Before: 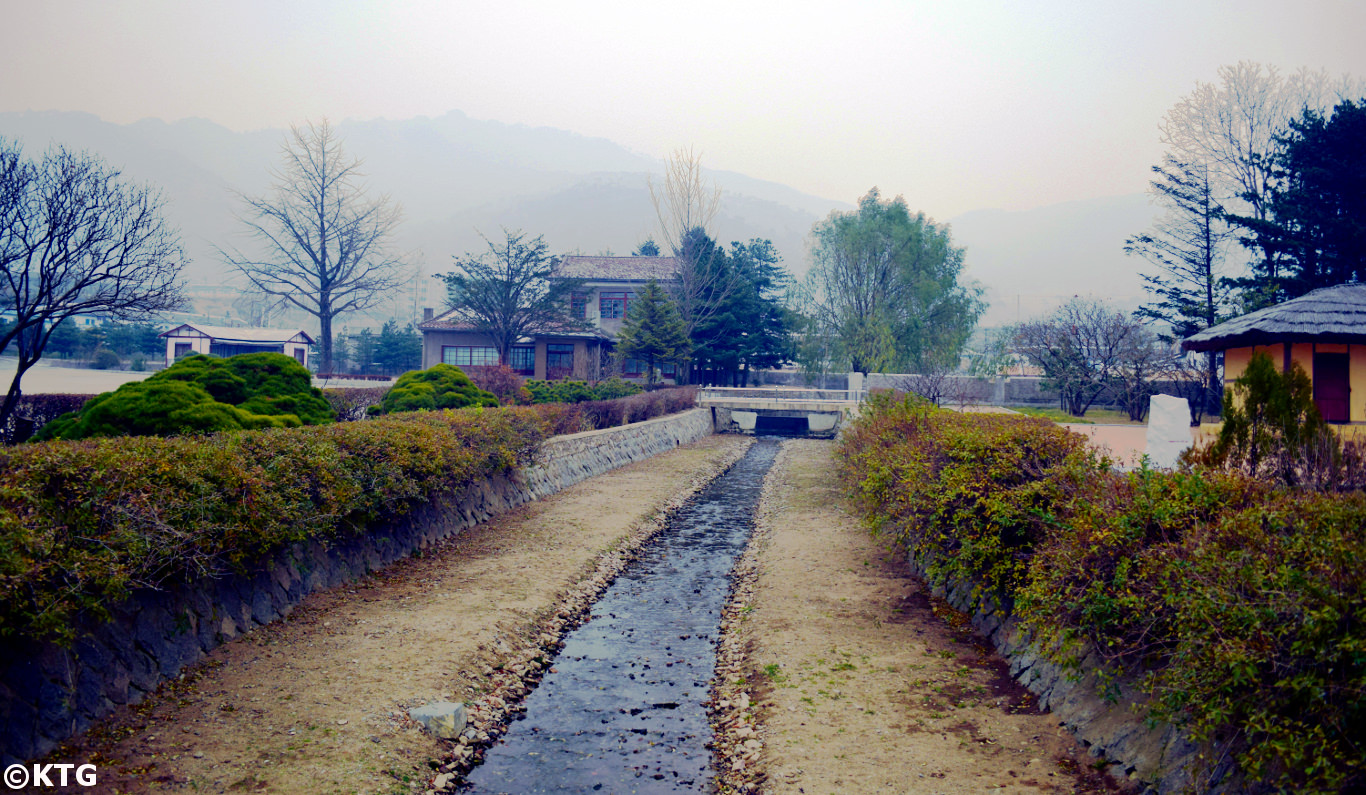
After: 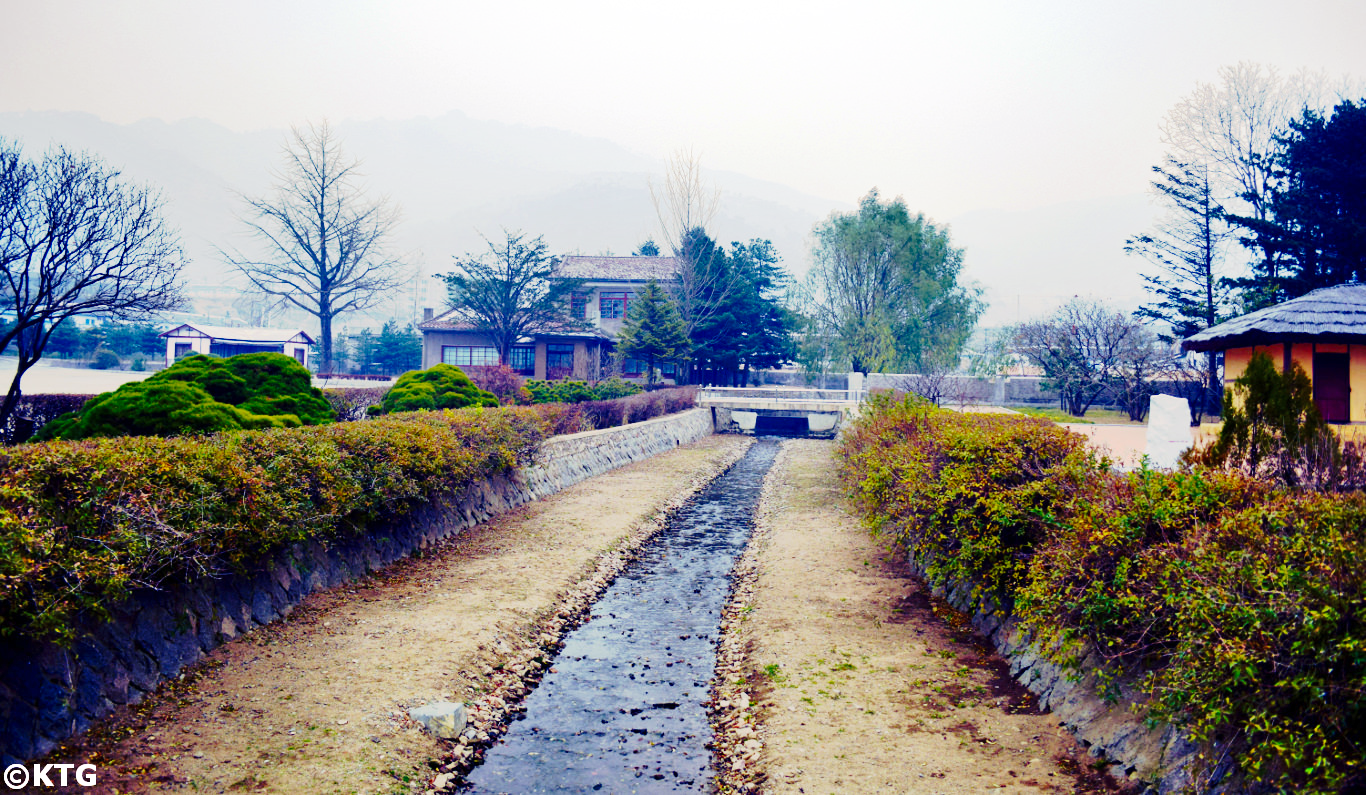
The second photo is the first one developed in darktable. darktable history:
shadows and highlights: soften with gaussian
base curve: curves: ch0 [(0, 0) (0.028, 0.03) (0.121, 0.232) (0.46, 0.748) (0.859, 0.968) (1, 1)], preserve colors none
